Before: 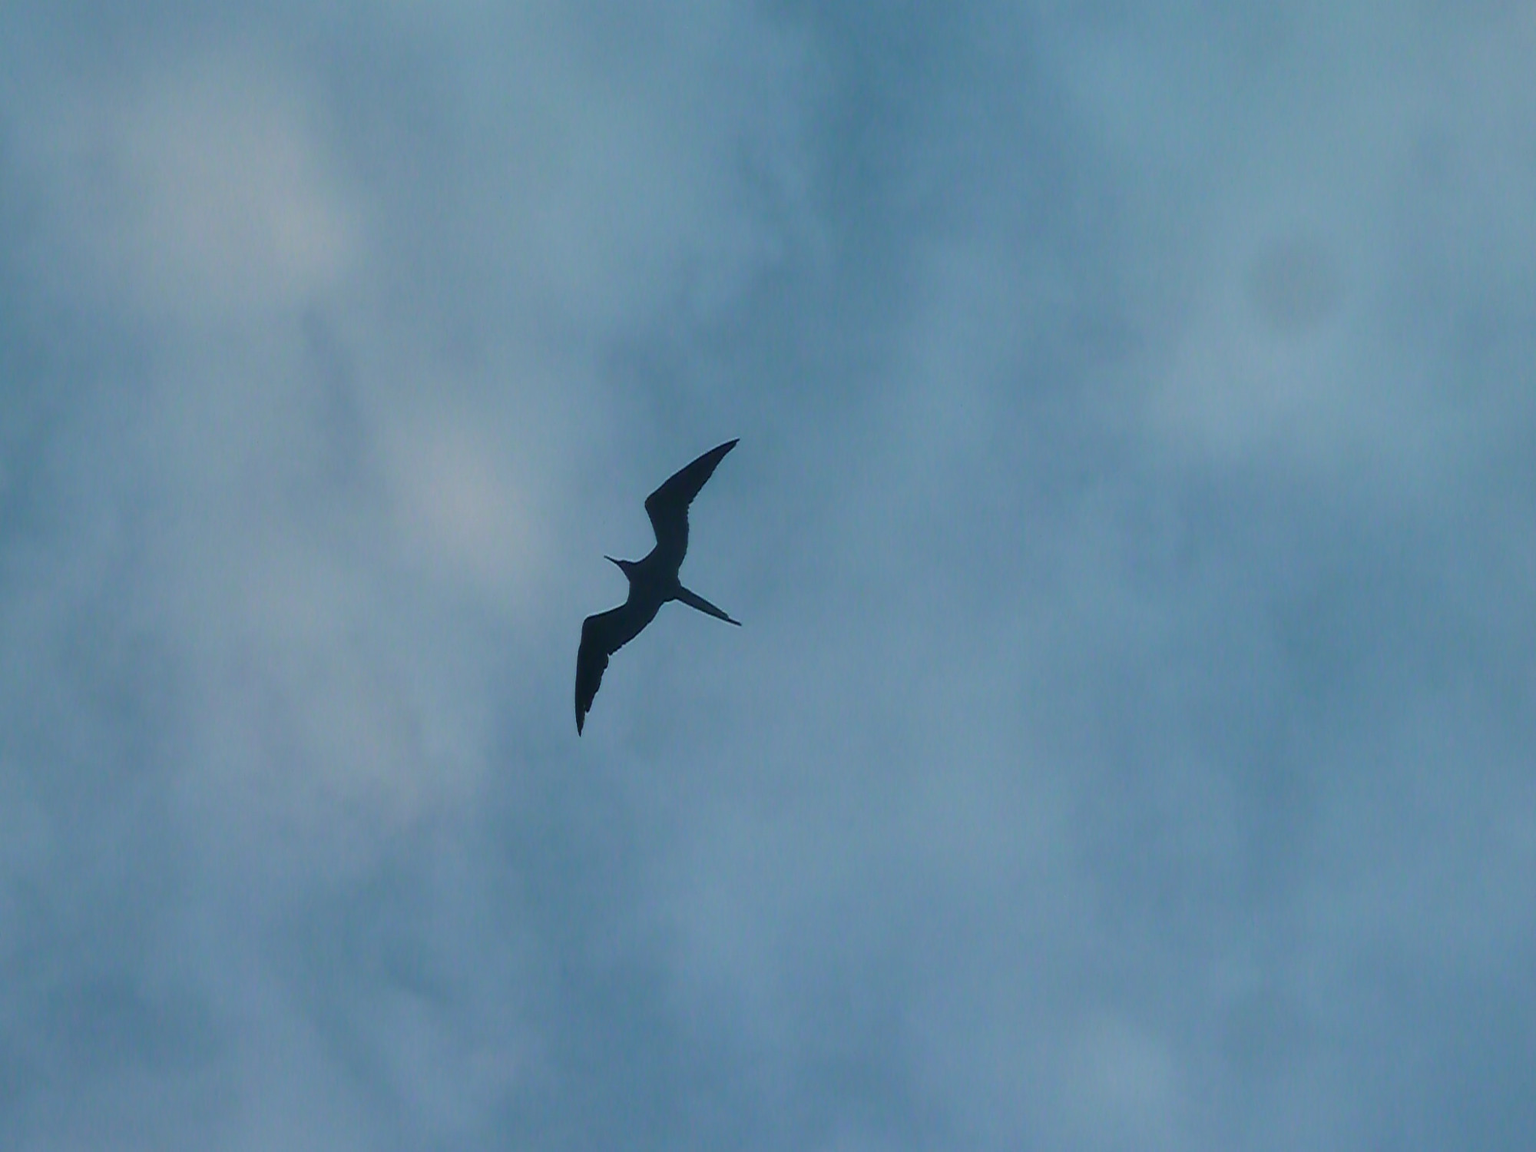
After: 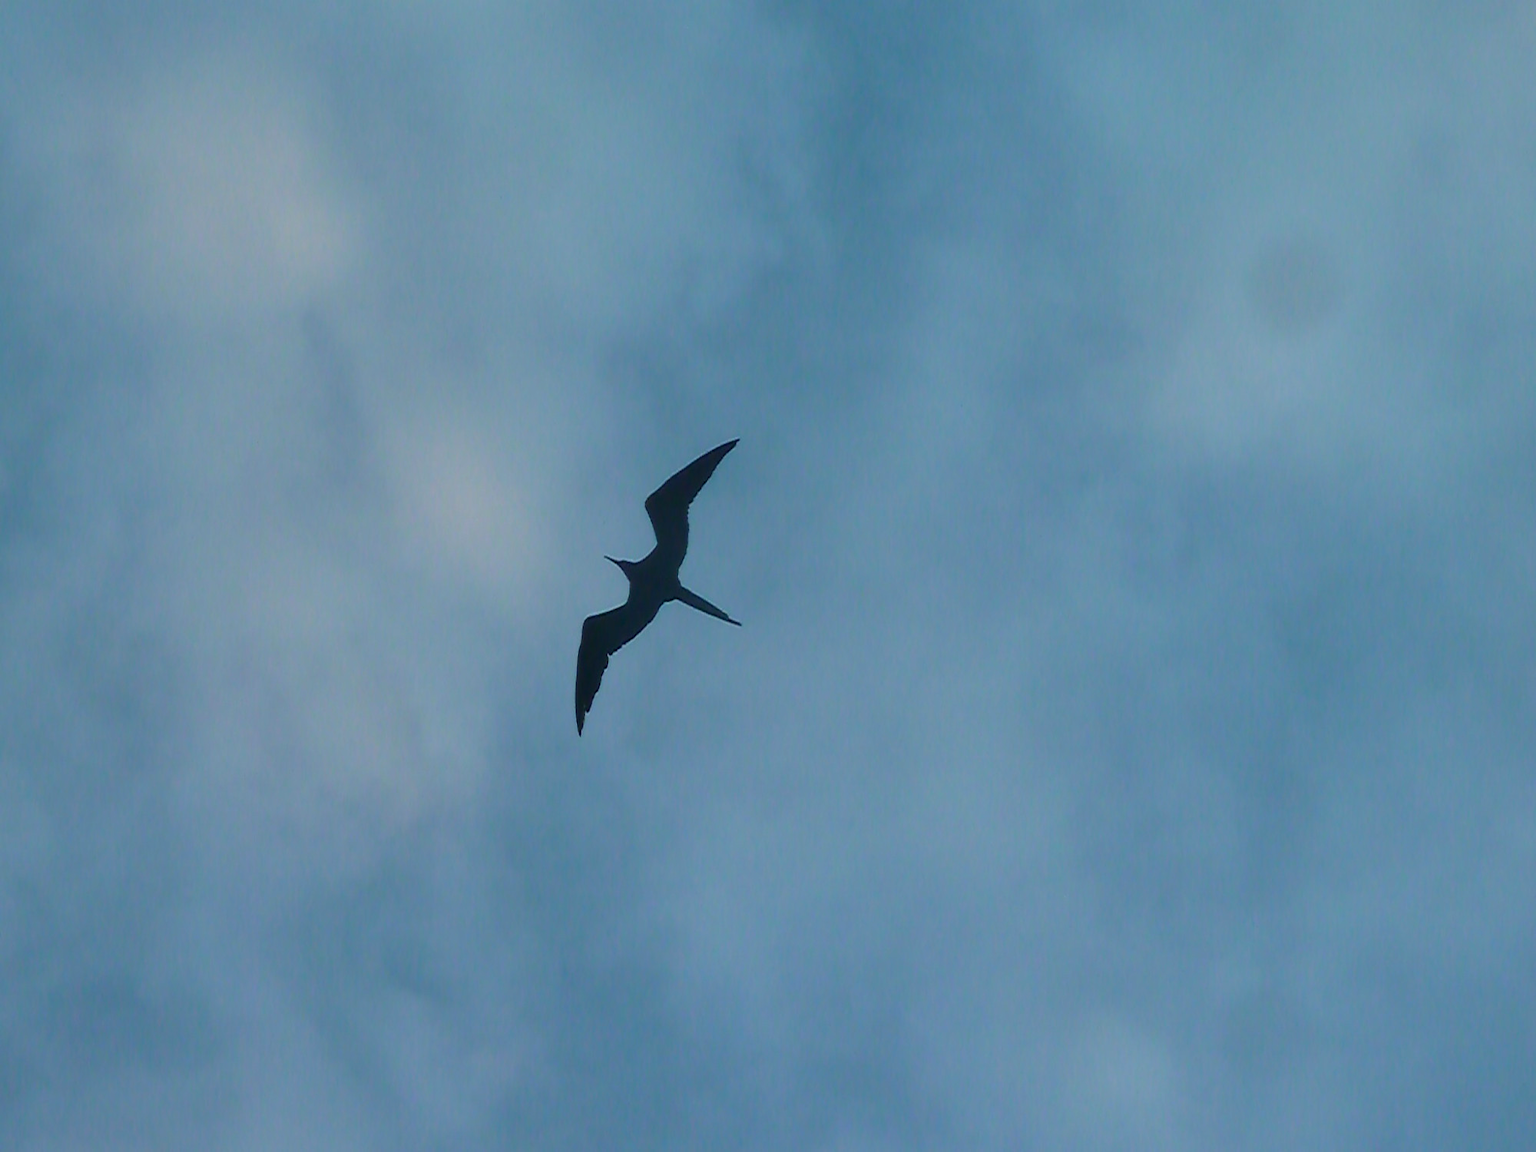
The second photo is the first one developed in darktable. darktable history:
color balance rgb: perceptual saturation grading › global saturation 10.967%
